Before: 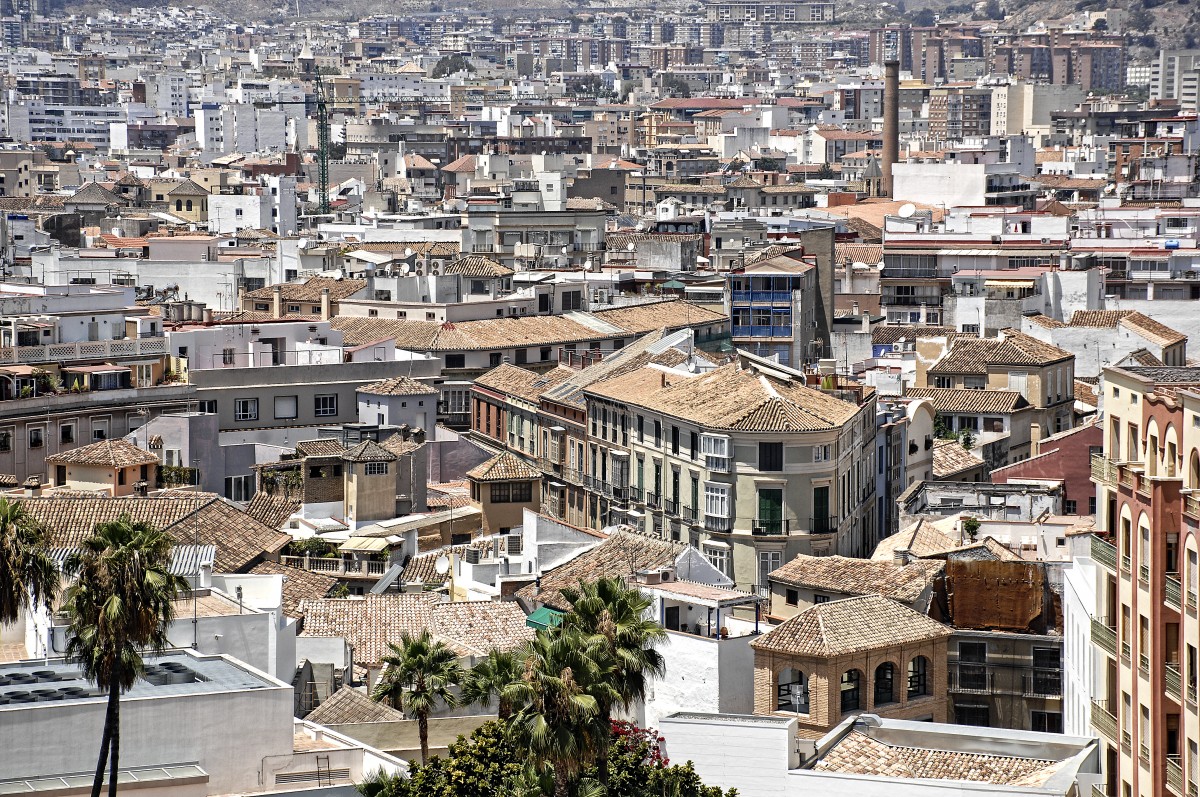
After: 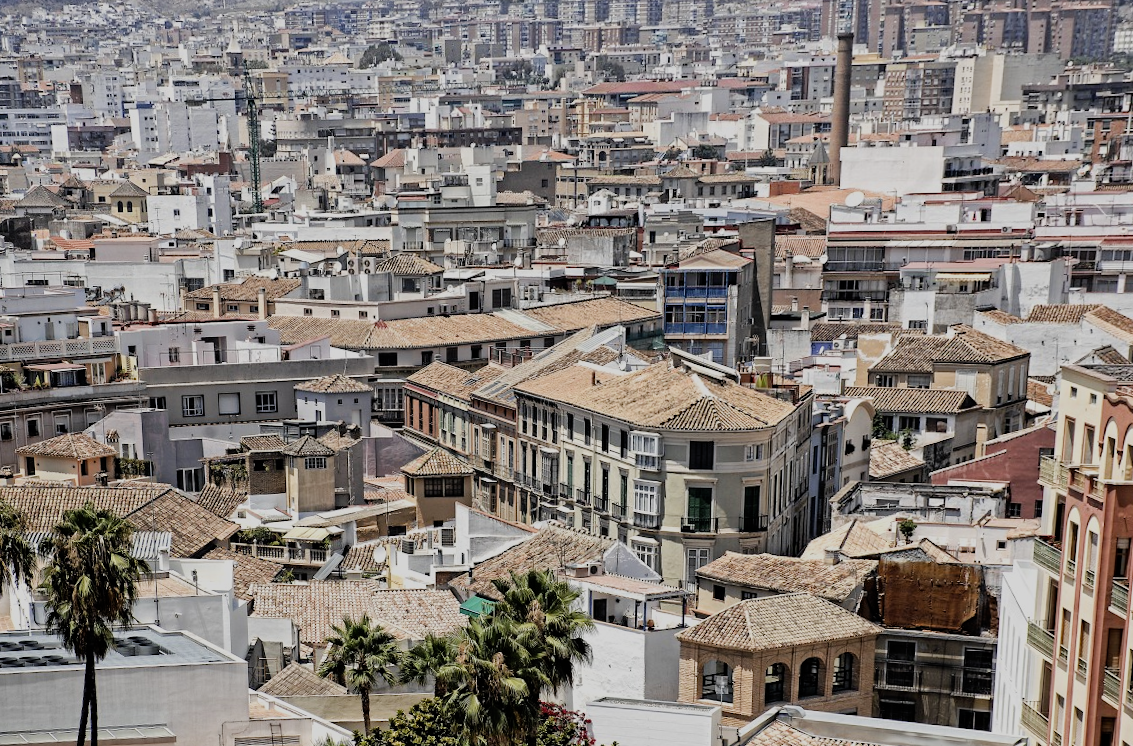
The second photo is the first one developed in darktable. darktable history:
filmic rgb: black relative exposure -7.65 EV, white relative exposure 4.56 EV, hardness 3.61
rotate and perspective: rotation 0.062°, lens shift (vertical) 0.115, lens shift (horizontal) -0.133, crop left 0.047, crop right 0.94, crop top 0.061, crop bottom 0.94
